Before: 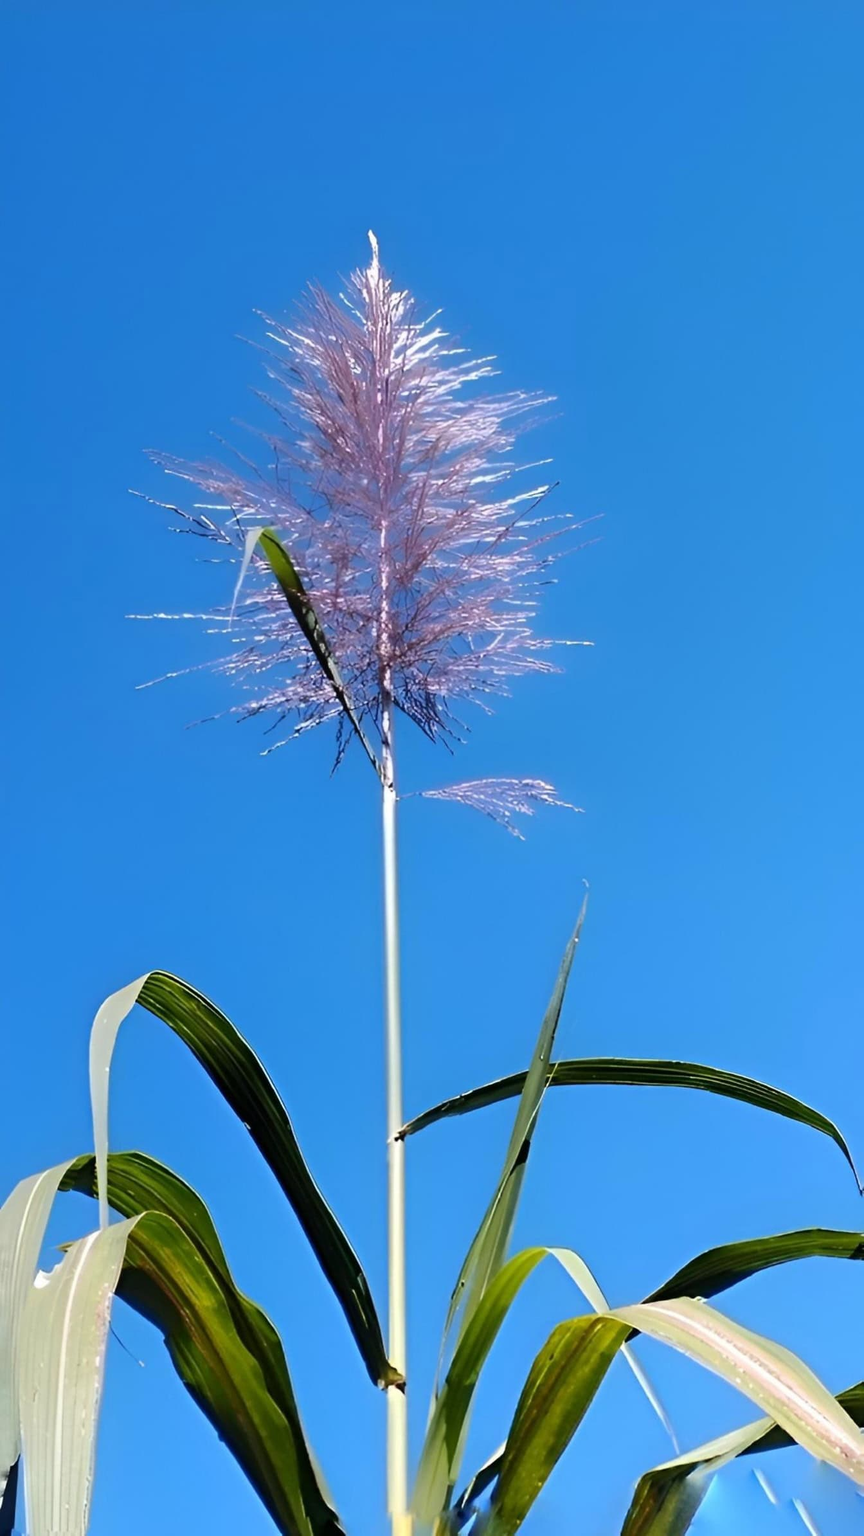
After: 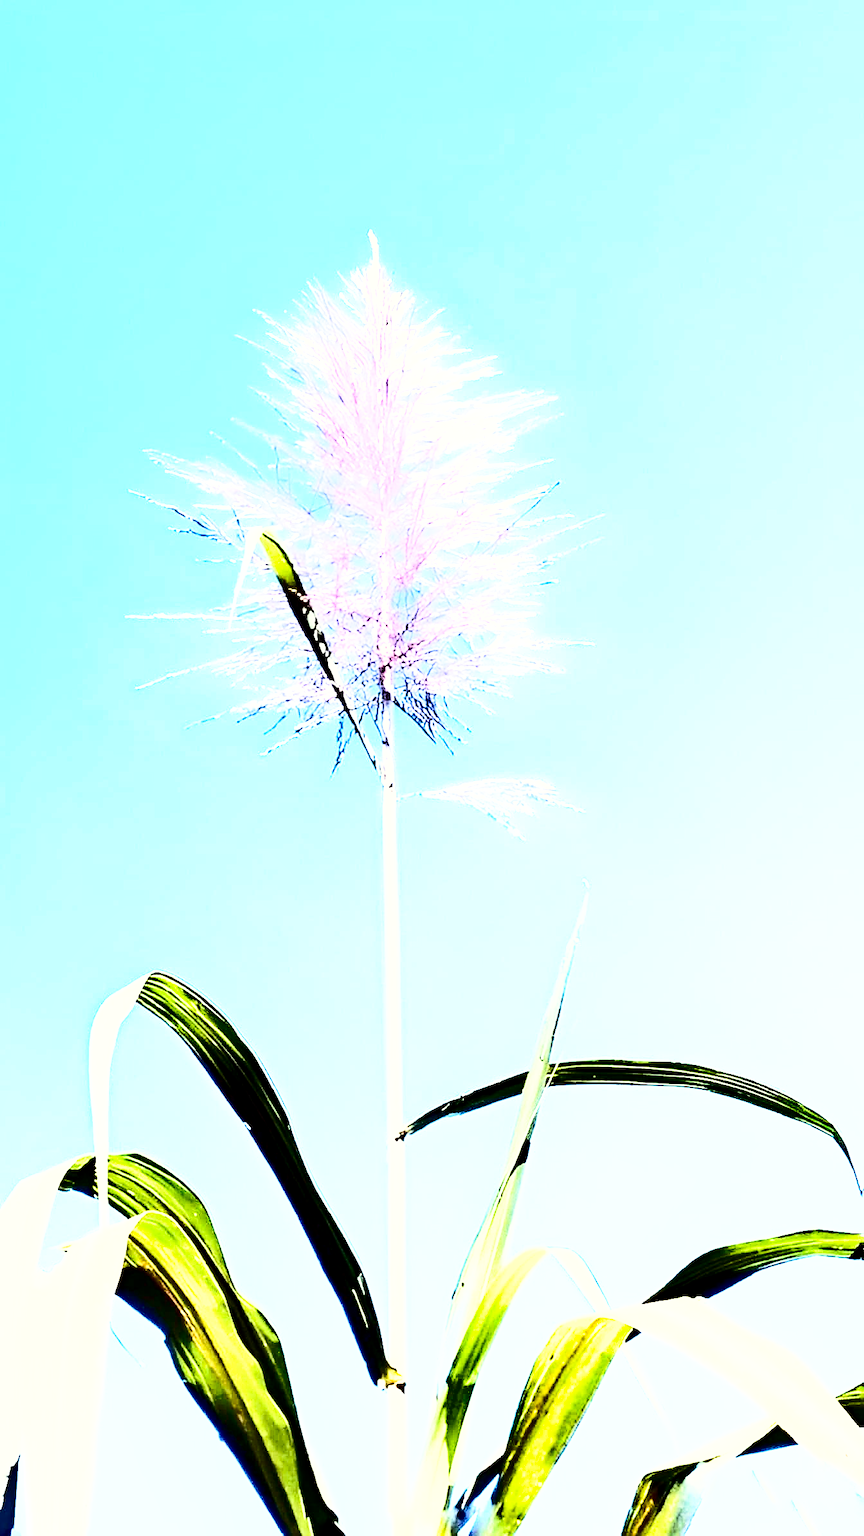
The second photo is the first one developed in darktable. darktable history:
sharpen: on, module defaults
tone equalizer: -8 EV 0.025 EV, -7 EV -0.039 EV, -6 EV 0.02 EV, -5 EV 0.022 EV, -4 EV 0.258 EV, -3 EV 0.642 EV, -2 EV 0.587 EV, -1 EV 0.179 EV, +0 EV 0.023 EV, edges refinement/feathering 500, mask exposure compensation -1.57 EV, preserve details no
contrast brightness saturation: contrast 0.504, saturation -0.102
local contrast: highlights 101%, shadows 102%, detail 120%, midtone range 0.2
color correction: highlights a* -1.13, highlights b* 4.52, shadows a* 3.58
exposure: black level correction 0, exposure 1.756 EV, compensate highlight preservation false
base curve: curves: ch0 [(0, 0) (0.028, 0.03) (0.121, 0.232) (0.46, 0.748) (0.859, 0.968) (1, 1)], preserve colors none
shadows and highlights: radius 106.09, shadows 23.59, highlights -58.53, low approximation 0.01, soften with gaussian
